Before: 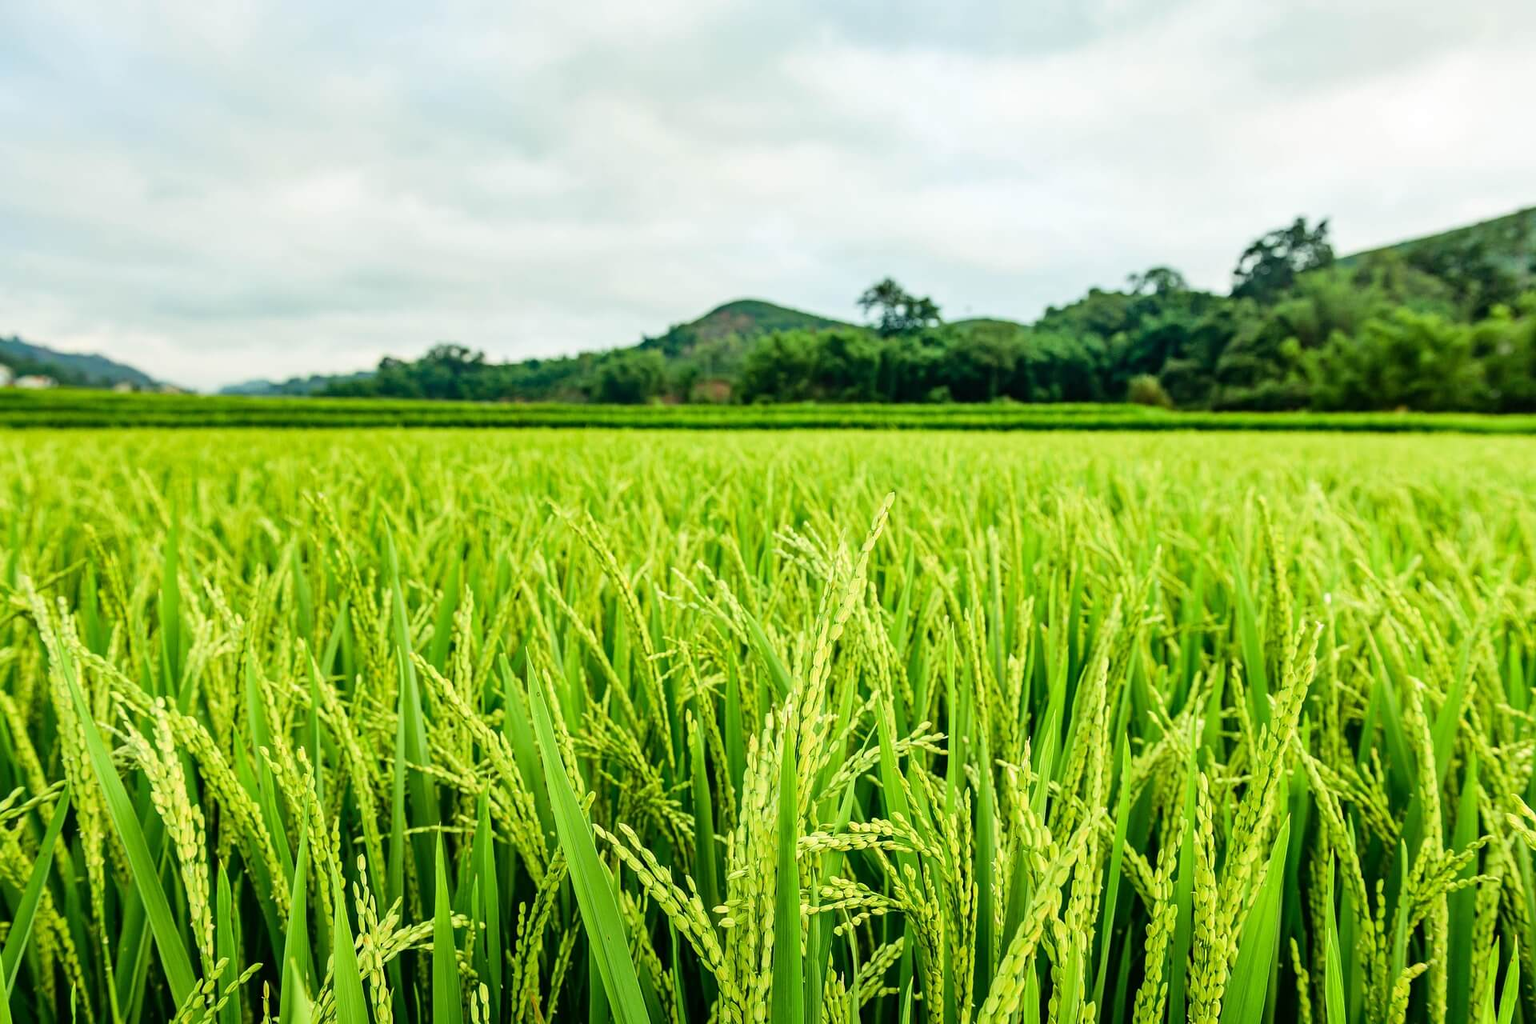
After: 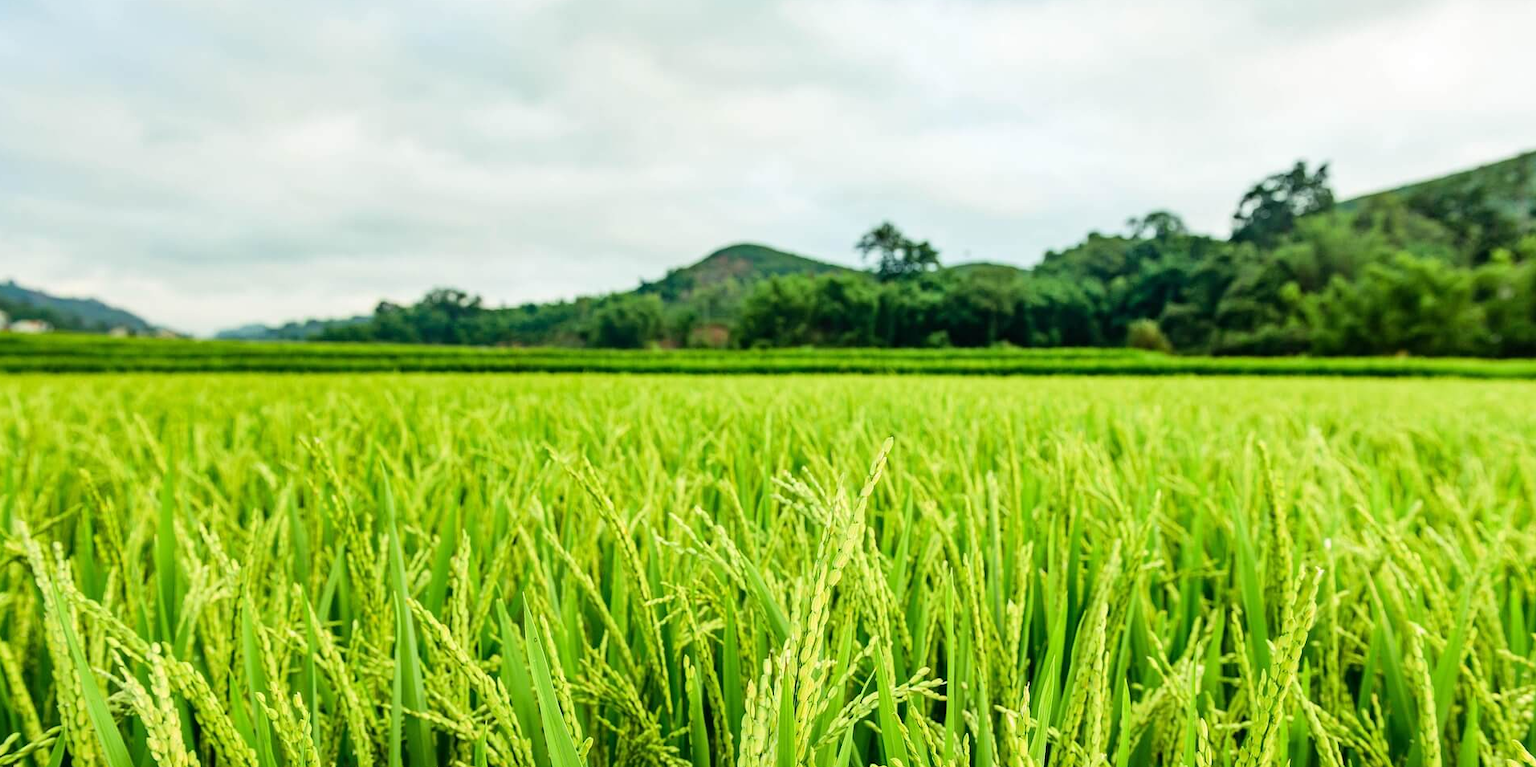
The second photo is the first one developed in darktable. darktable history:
crop: left 0.329%, top 5.551%, bottom 19.744%
